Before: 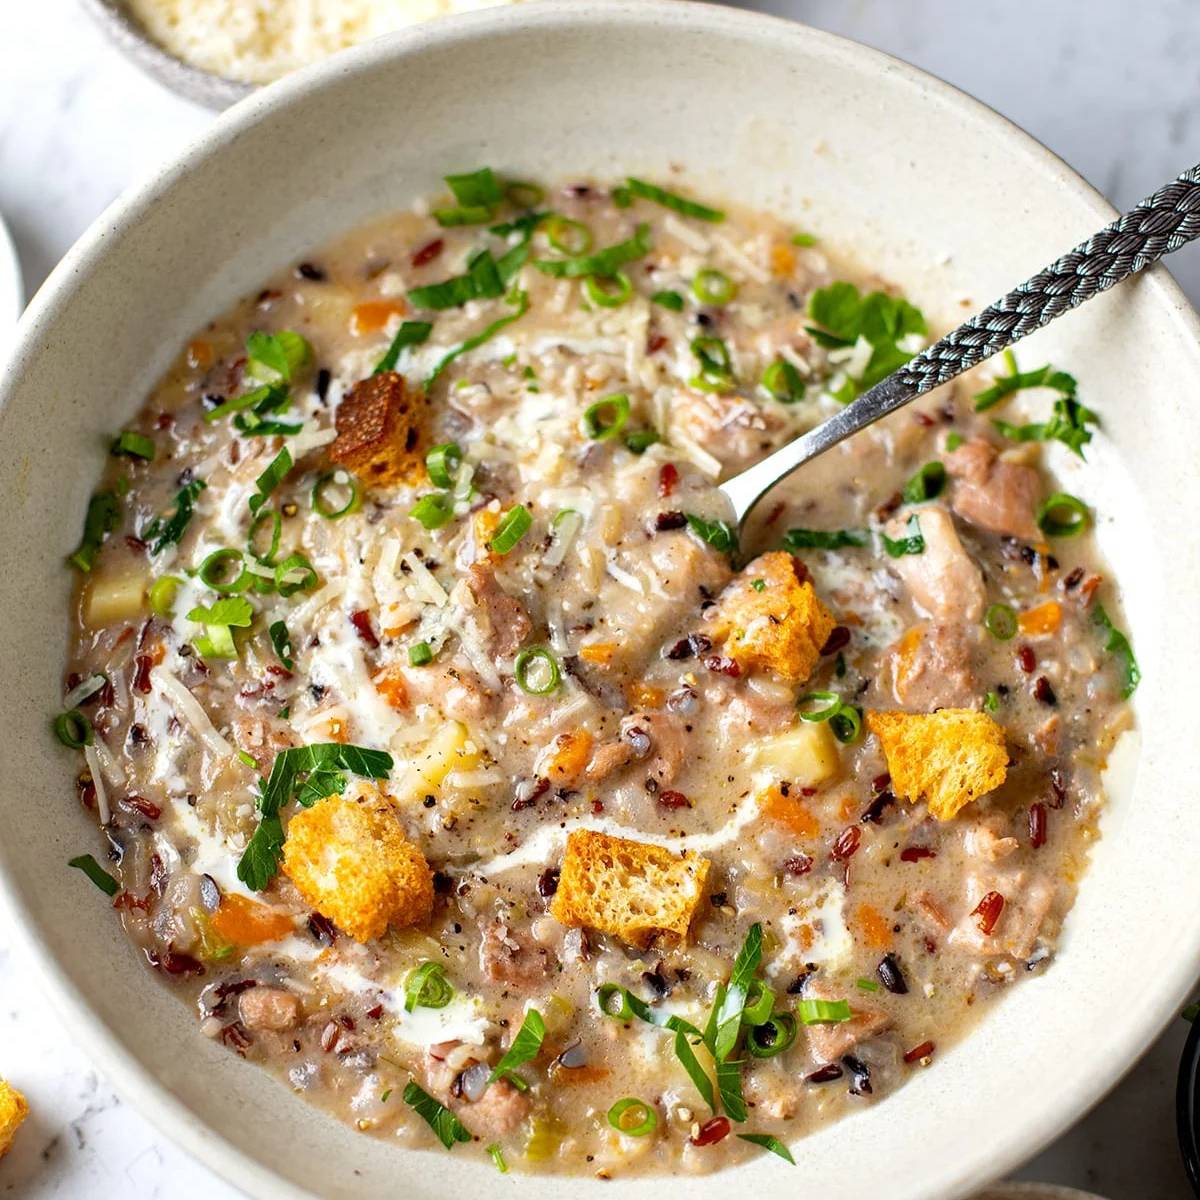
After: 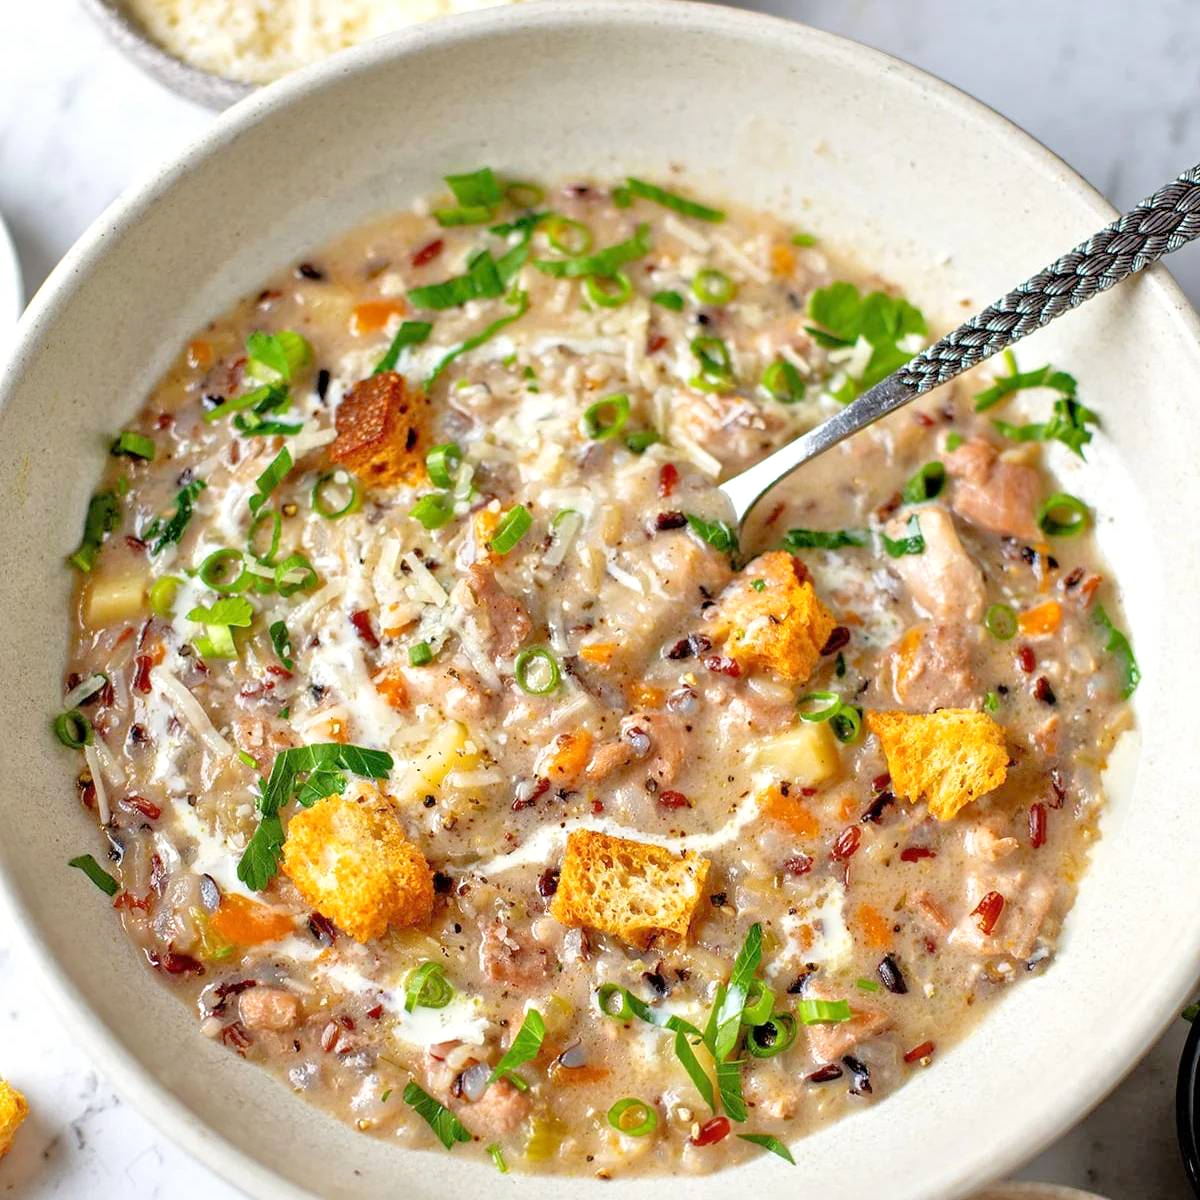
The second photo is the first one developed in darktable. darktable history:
rotate and perspective: automatic cropping off
tone equalizer: -7 EV 0.15 EV, -6 EV 0.6 EV, -5 EV 1.15 EV, -4 EV 1.33 EV, -3 EV 1.15 EV, -2 EV 0.6 EV, -1 EV 0.15 EV, mask exposure compensation -0.5 EV
